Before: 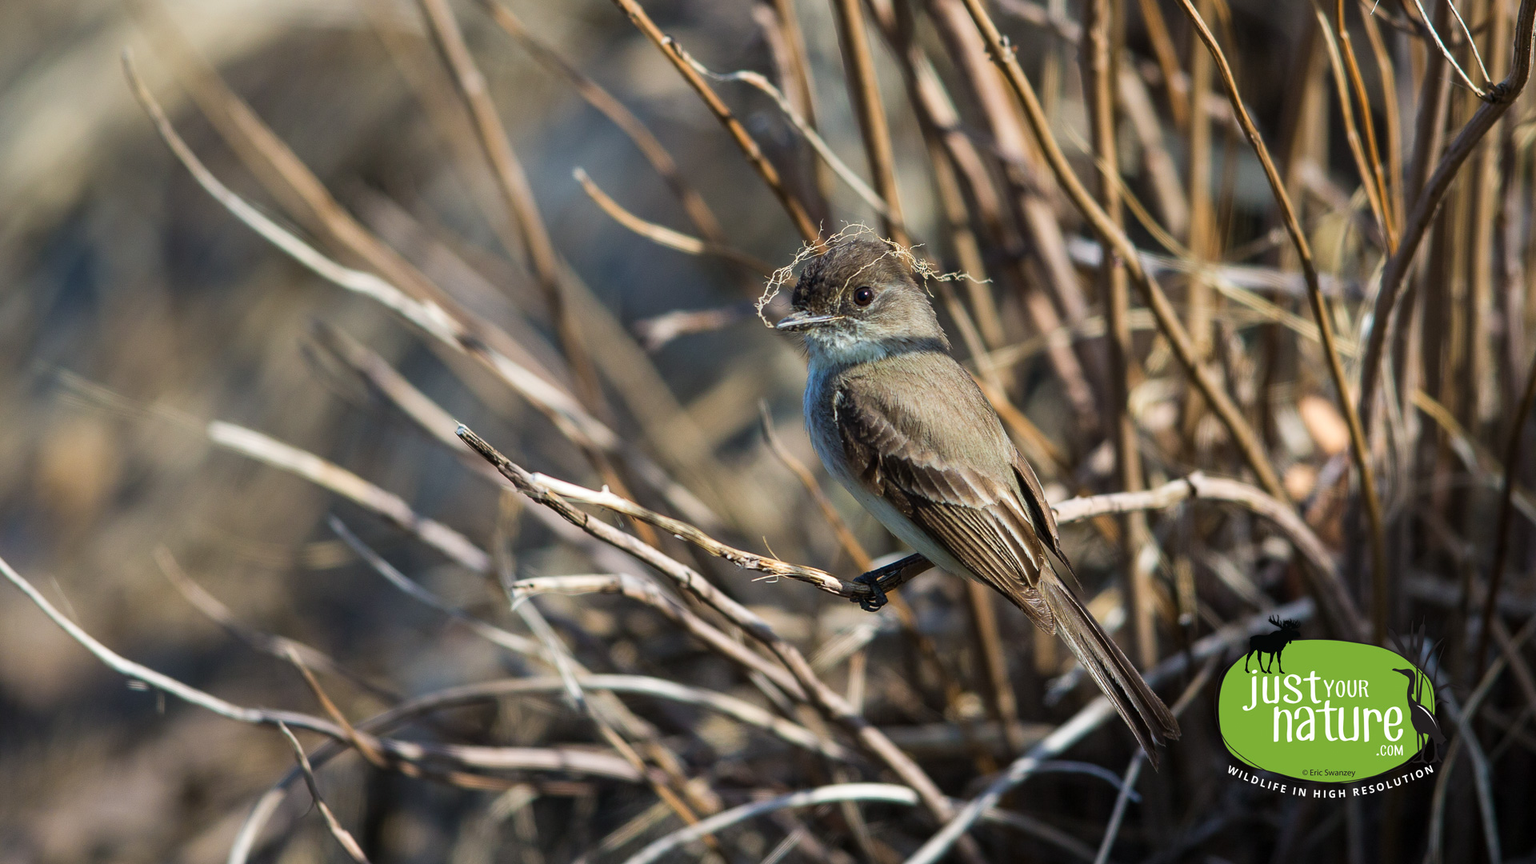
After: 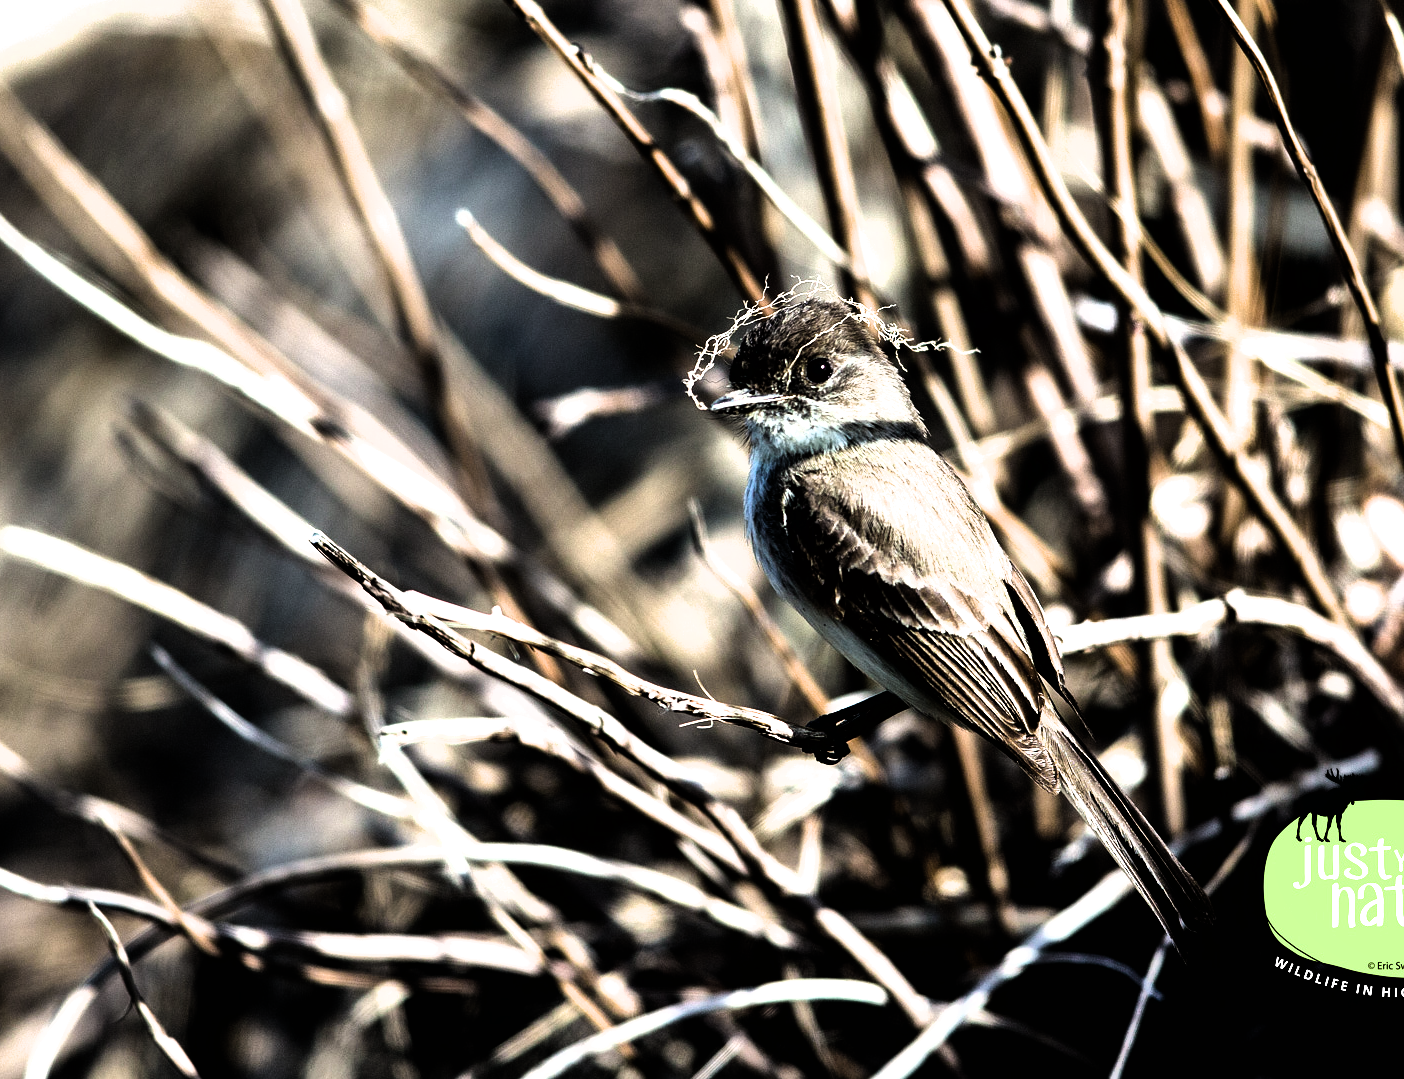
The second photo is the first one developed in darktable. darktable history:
filmic rgb: black relative exposure -8.18 EV, white relative exposure 2.22 EV, hardness 7.17, latitude 85.46%, contrast 1.68, highlights saturation mix -3.37%, shadows ↔ highlights balance -2.14%
crop: left 13.585%, top 0%, right 13.277%
tone equalizer: -8 EV -1.12 EV, -7 EV -1.01 EV, -6 EV -0.839 EV, -5 EV -0.567 EV, -3 EV 0.596 EV, -2 EV 0.889 EV, -1 EV 0.995 EV, +0 EV 1.06 EV, edges refinement/feathering 500, mask exposure compensation -1.57 EV, preserve details no
shadows and highlights: soften with gaussian
